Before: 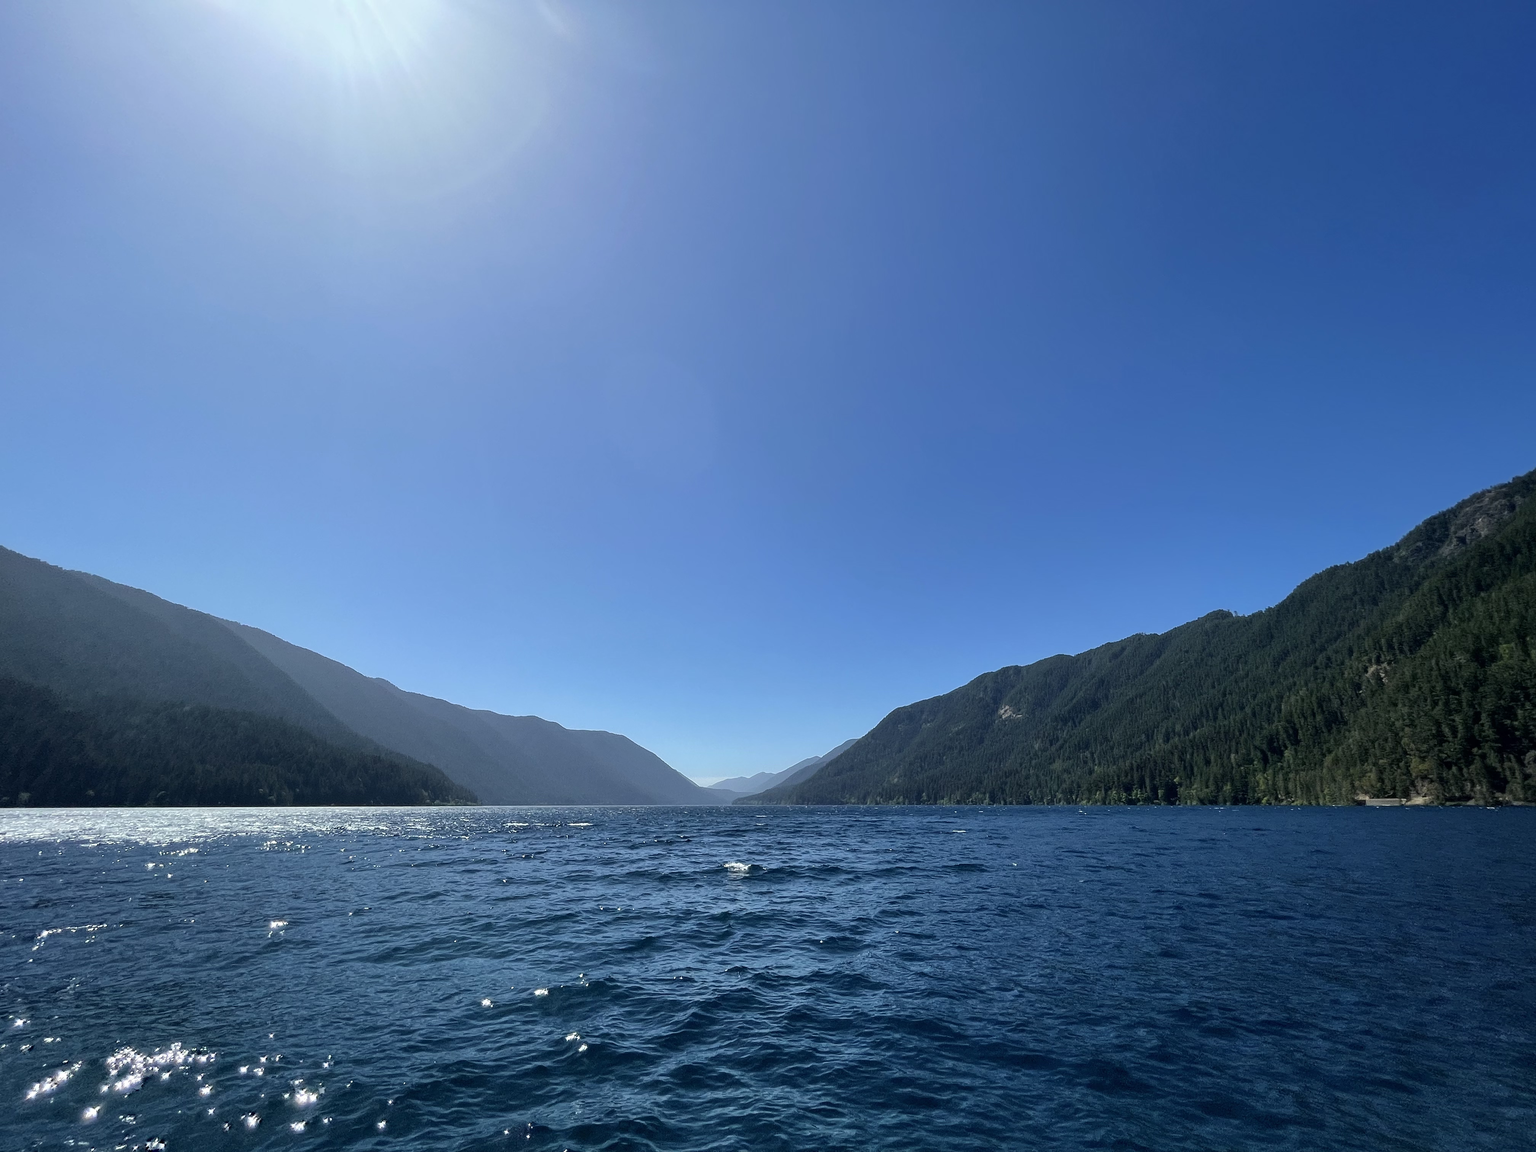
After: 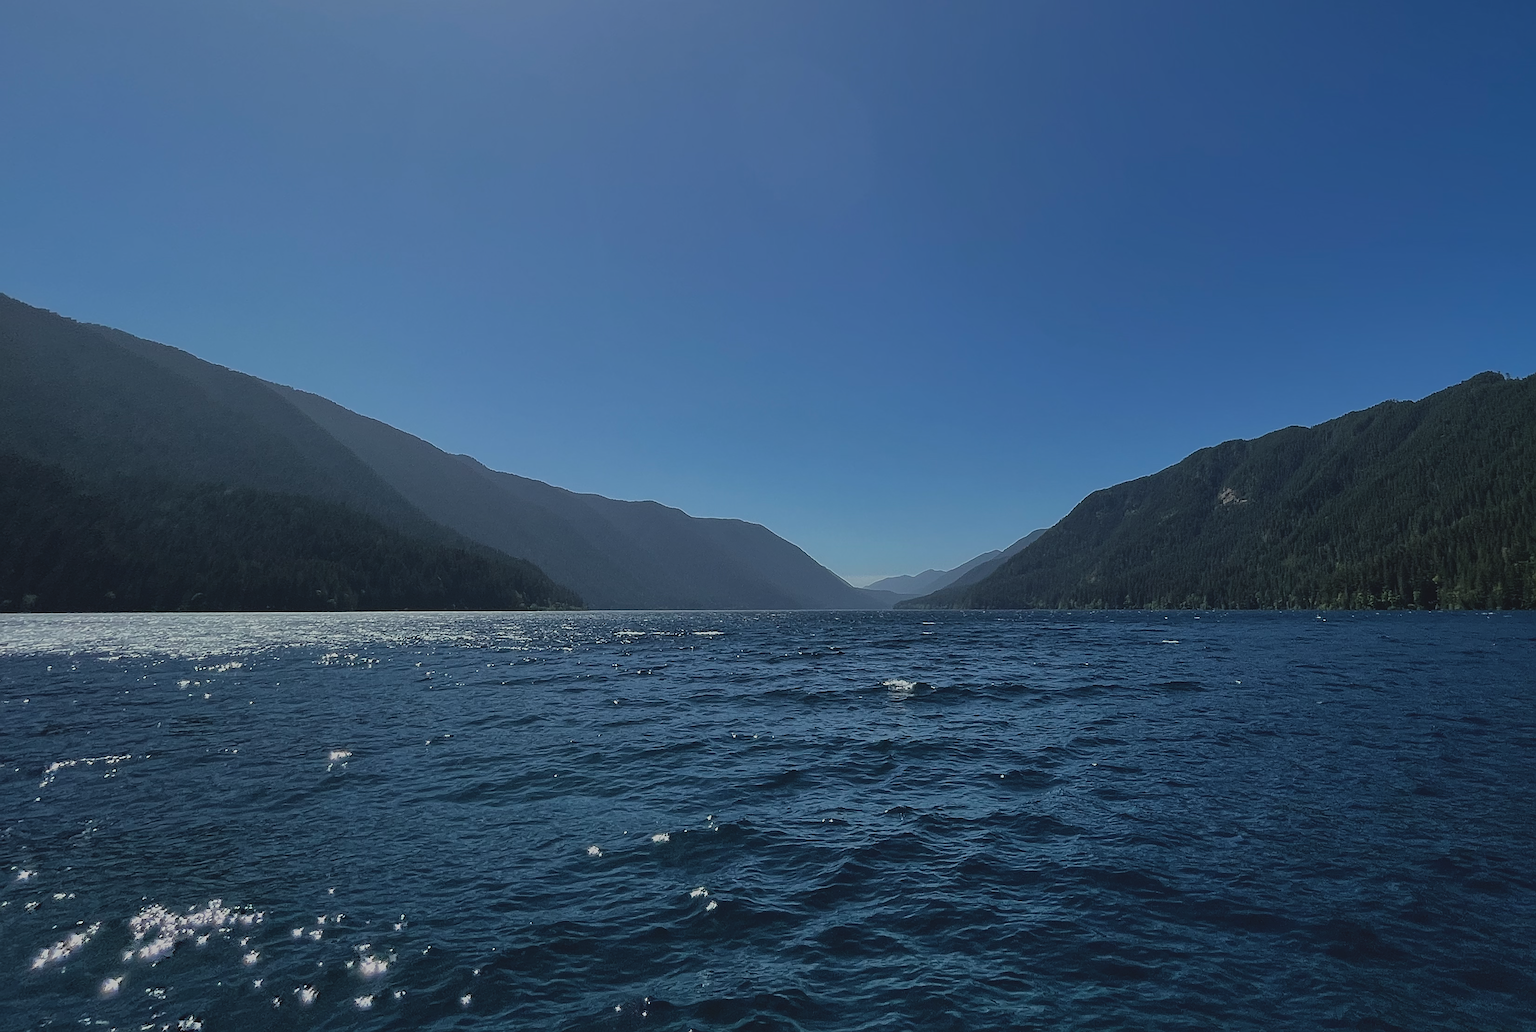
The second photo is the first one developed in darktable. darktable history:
sharpen: on, module defaults
crop: top 26.543%, right 18.009%
local contrast: mode bilateral grid, contrast 11, coarseness 25, detail 111%, midtone range 0.2
exposure: black level correction -0.016, exposure -1.028 EV, compensate highlight preservation false
